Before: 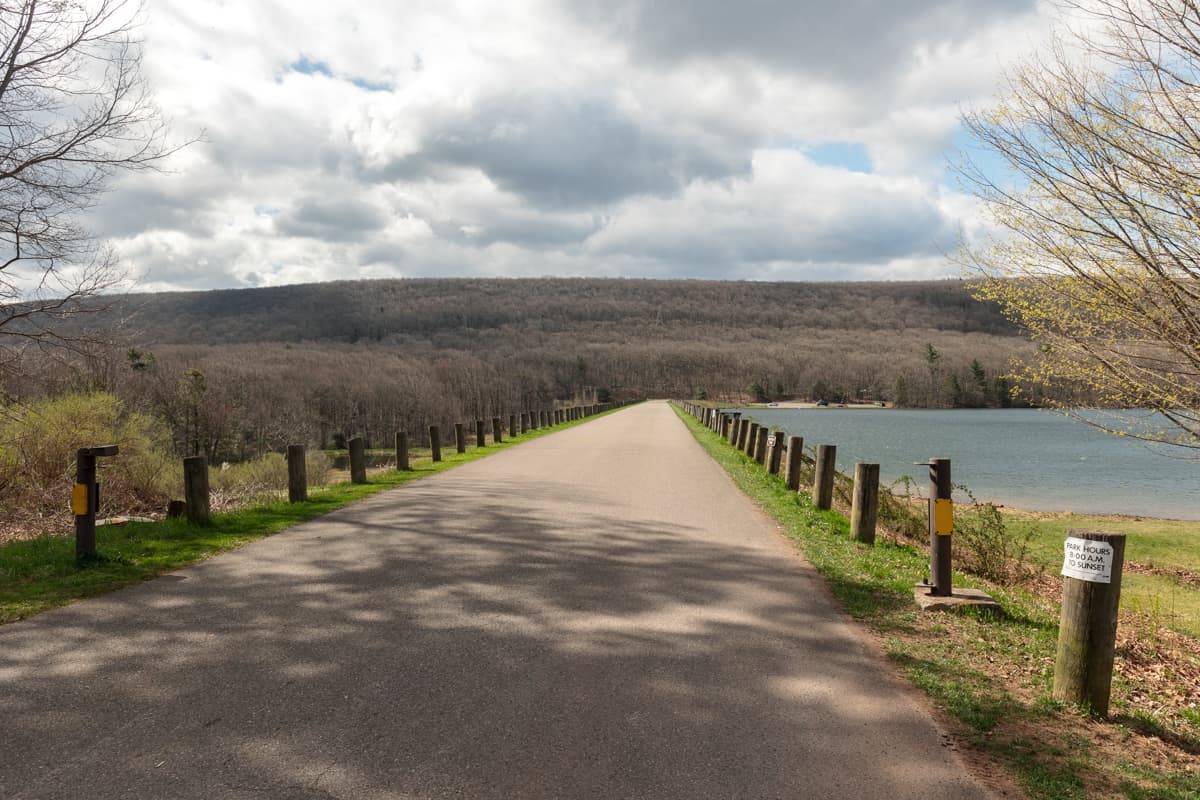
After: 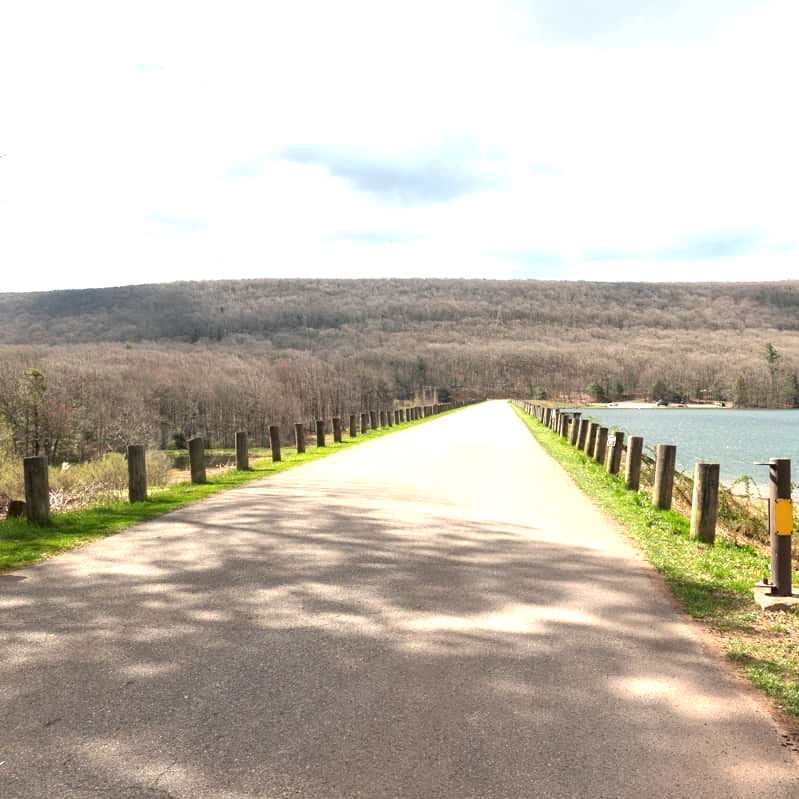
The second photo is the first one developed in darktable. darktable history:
crop and rotate: left 13.342%, right 19.991%
exposure: black level correction 0, exposure 1.35 EV, compensate exposure bias true, compensate highlight preservation false
